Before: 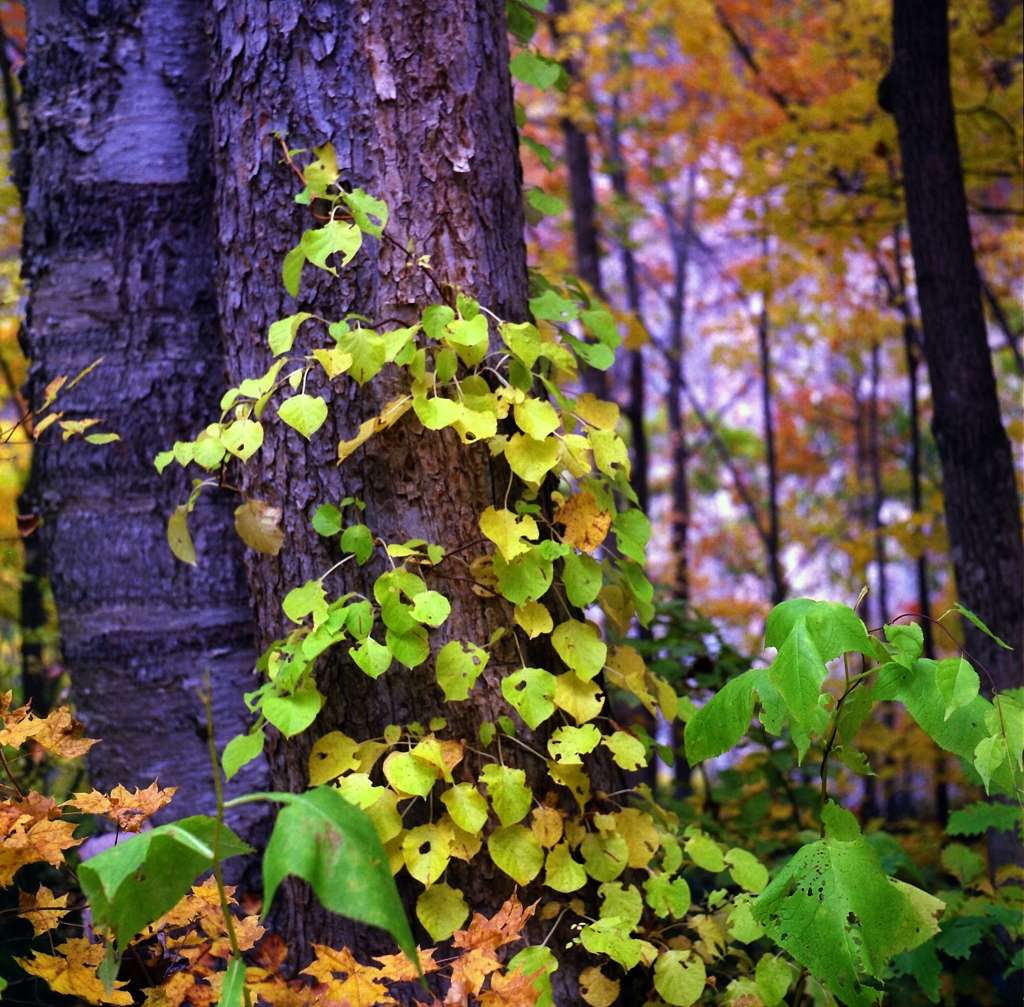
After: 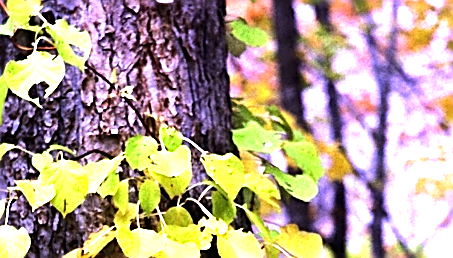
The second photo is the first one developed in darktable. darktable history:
exposure: black level correction 0, exposure 0.697 EV, compensate exposure bias true, compensate highlight preservation false
sharpen: amount 0.912
crop: left 29.06%, top 16.833%, right 26.619%, bottom 57.536%
color correction: highlights b* -0.042, saturation 0.975
tone equalizer: -8 EV -1.1 EV, -7 EV -1.01 EV, -6 EV -0.858 EV, -5 EV -0.597 EV, -3 EV 0.61 EV, -2 EV 0.848 EV, -1 EV 0.992 EV, +0 EV 1.06 EV, edges refinement/feathering 500, mask exposure compensation -1.57 EV, preserve details no
